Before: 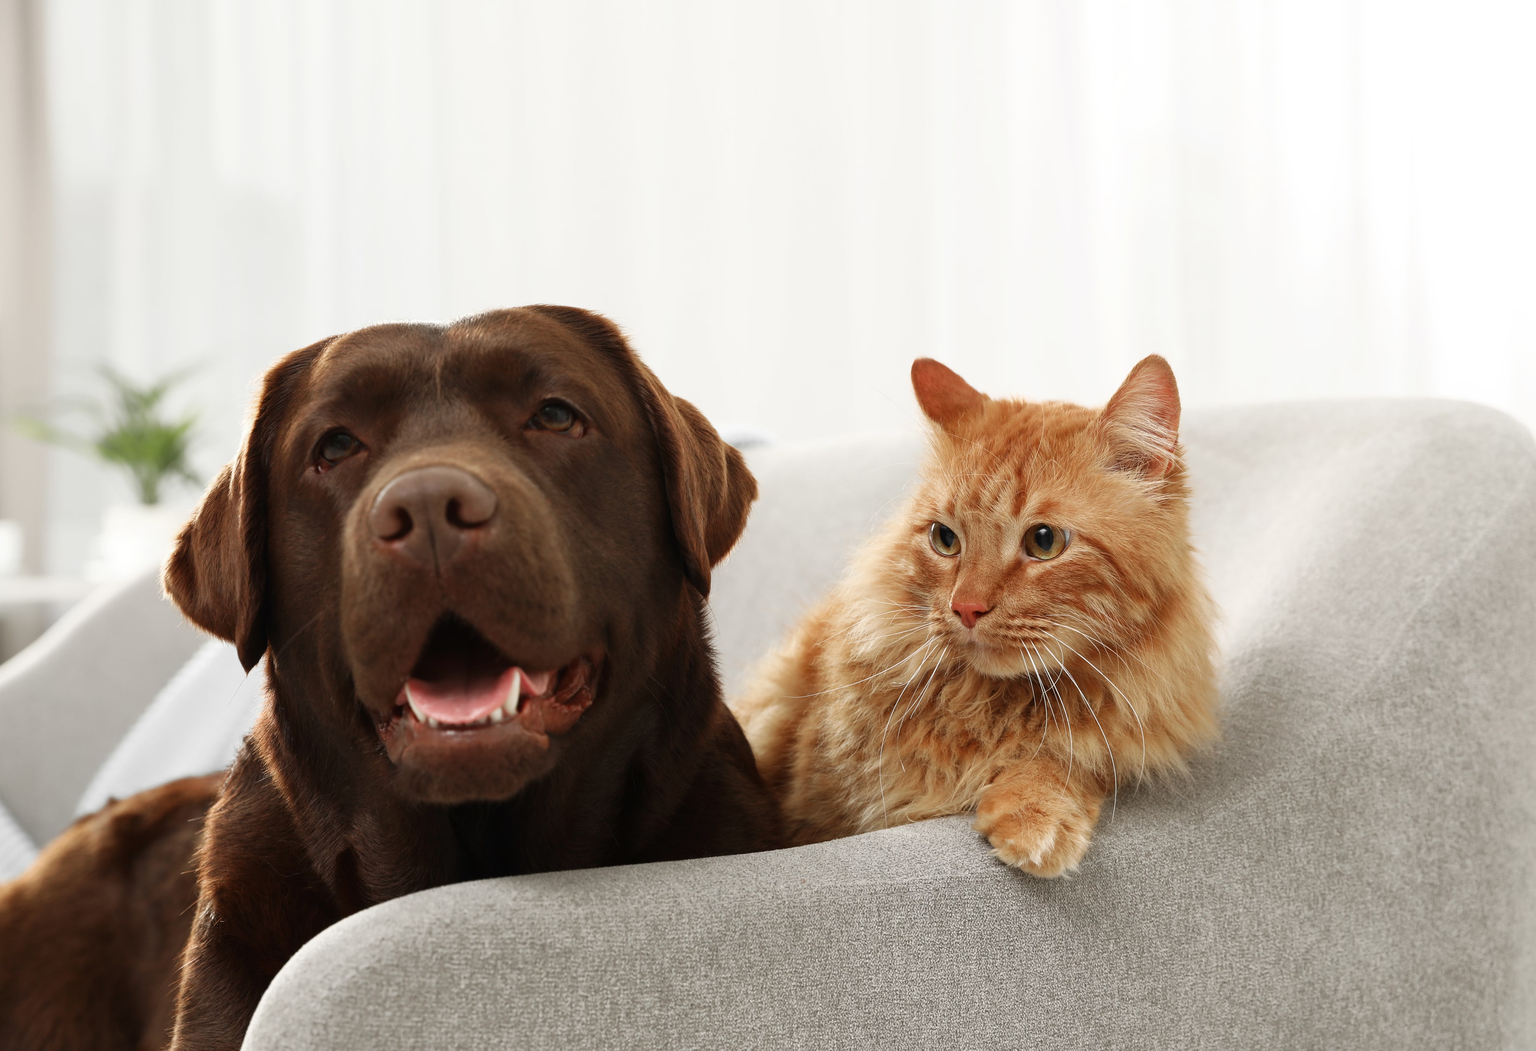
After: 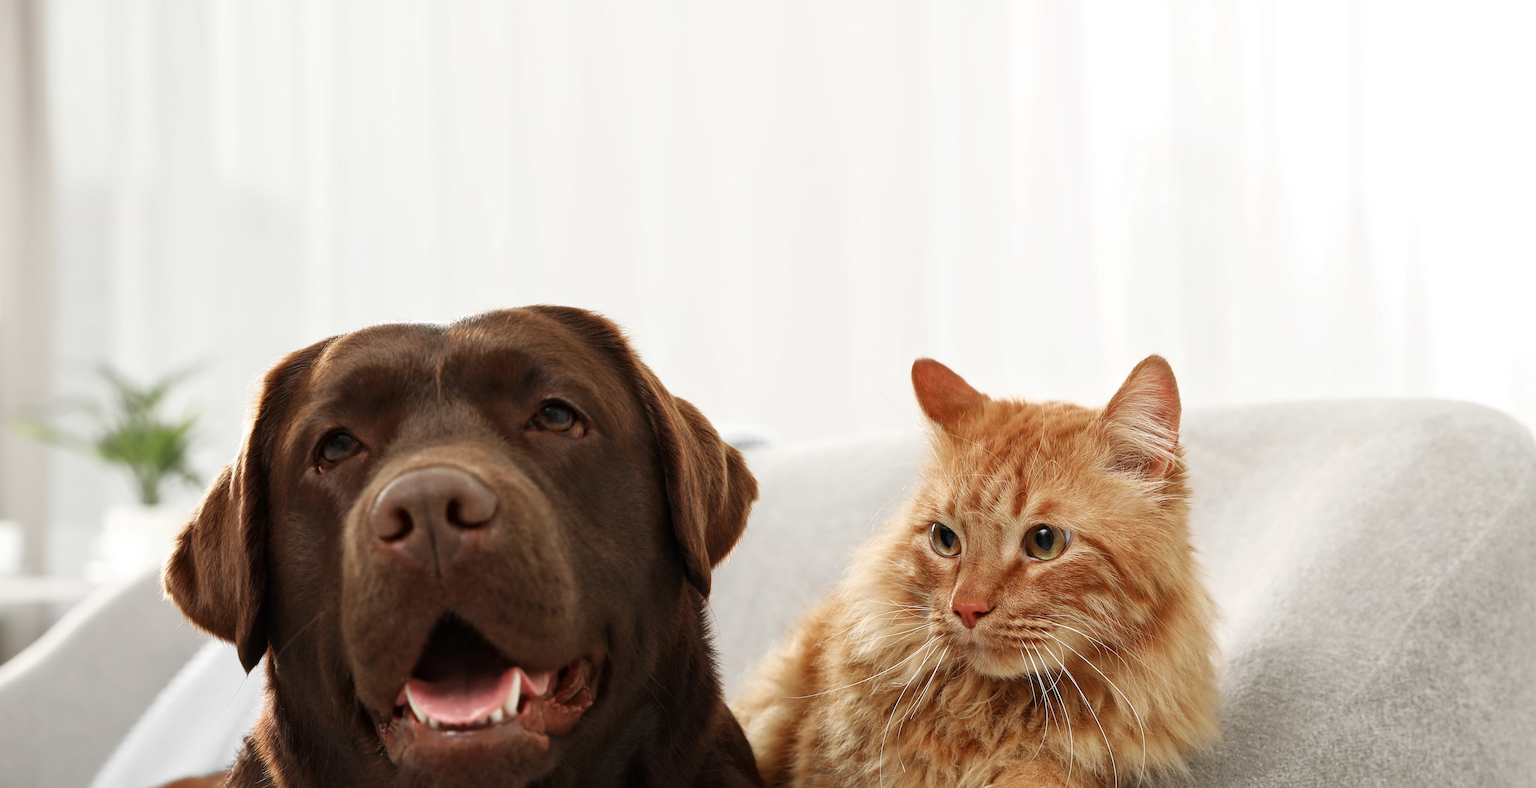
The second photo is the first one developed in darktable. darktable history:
crop: bottom 24.981%
tone equalizer: -7 EV 0.092 EV, edges refinement/feathering 500, mask exposure compensation -1.57 EV, preserve details no
local contrast: mode bilateral grid, contrast 19, coarseness 50, detail 119%, midtone range 0.2
